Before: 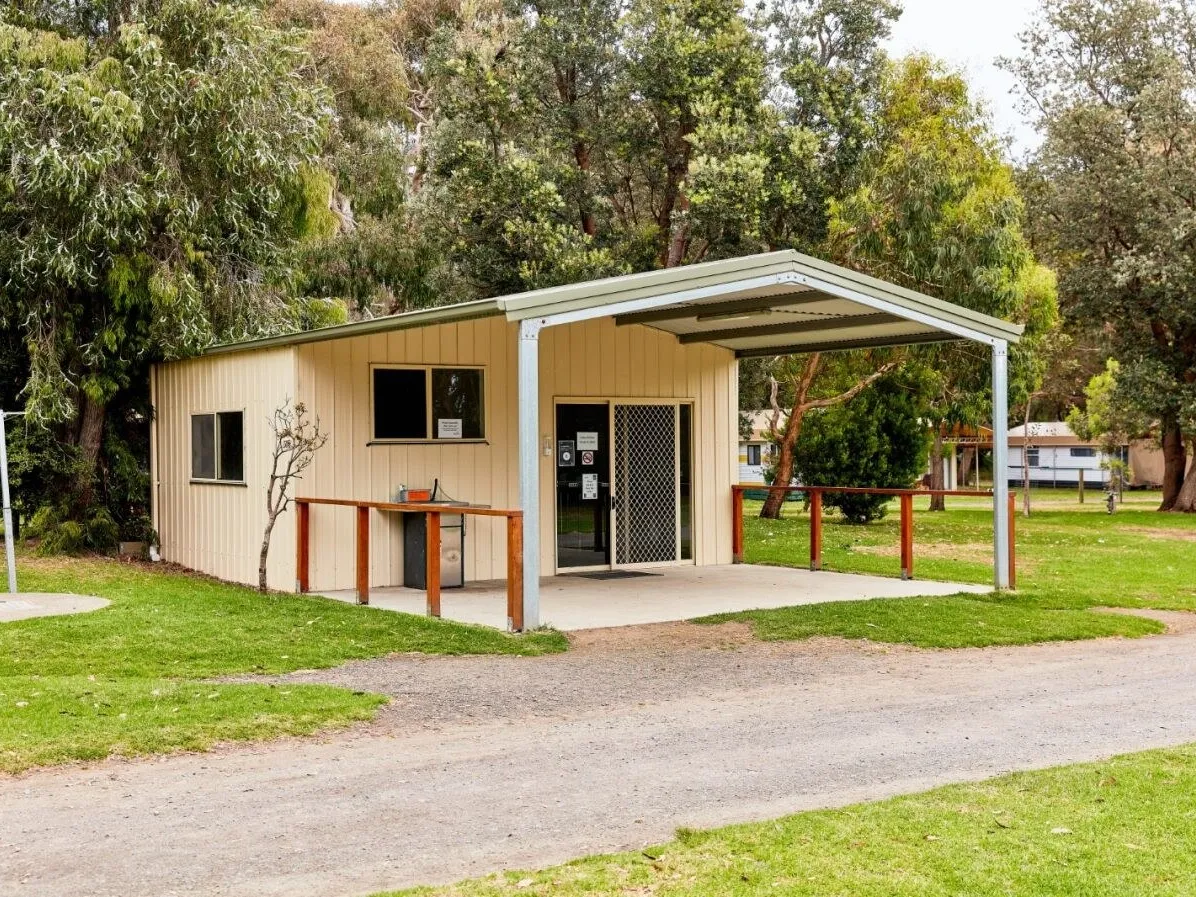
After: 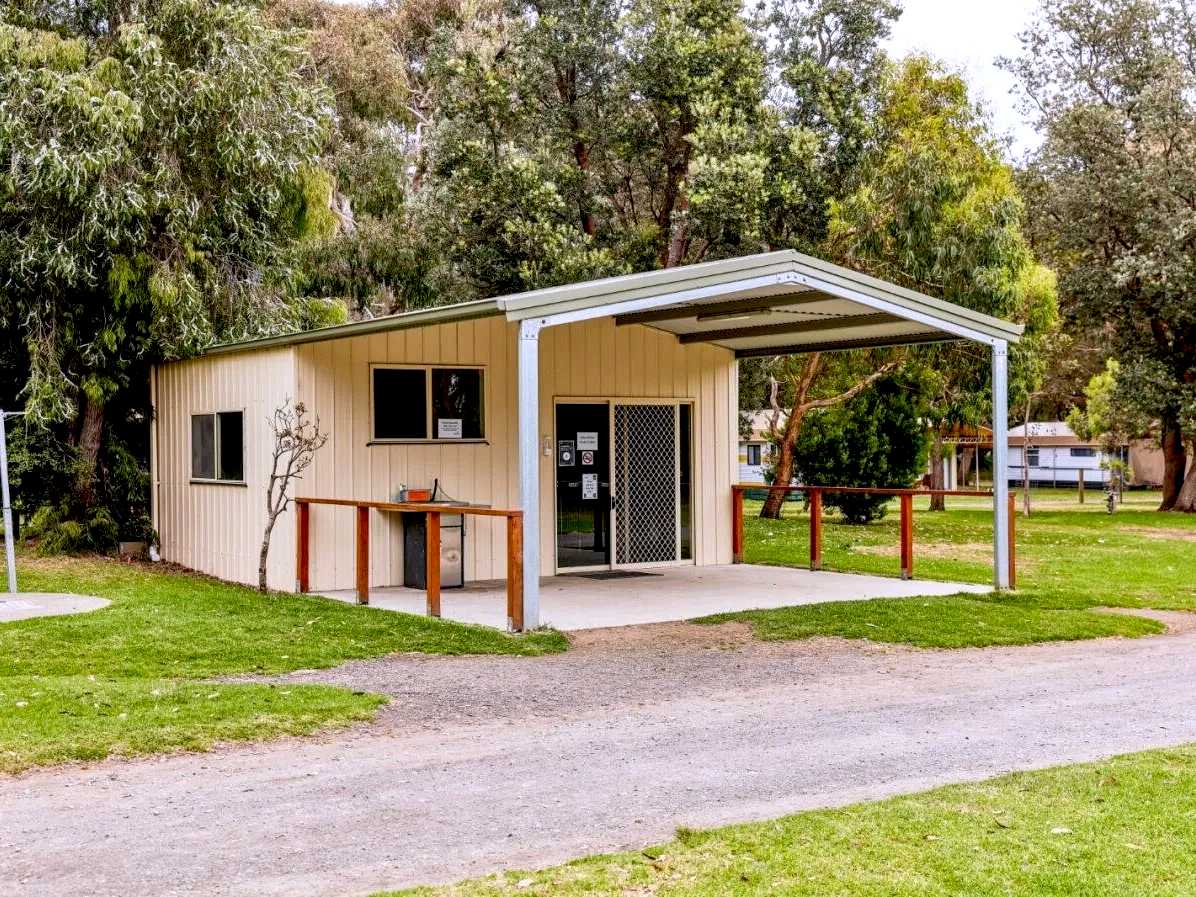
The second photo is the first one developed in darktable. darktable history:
local contrast: on, module defaults
white balance: red 1.004, blue 1.096
exposure: black level correction 0.01, exposure 0.014 EV, compensate highlight preservation false
